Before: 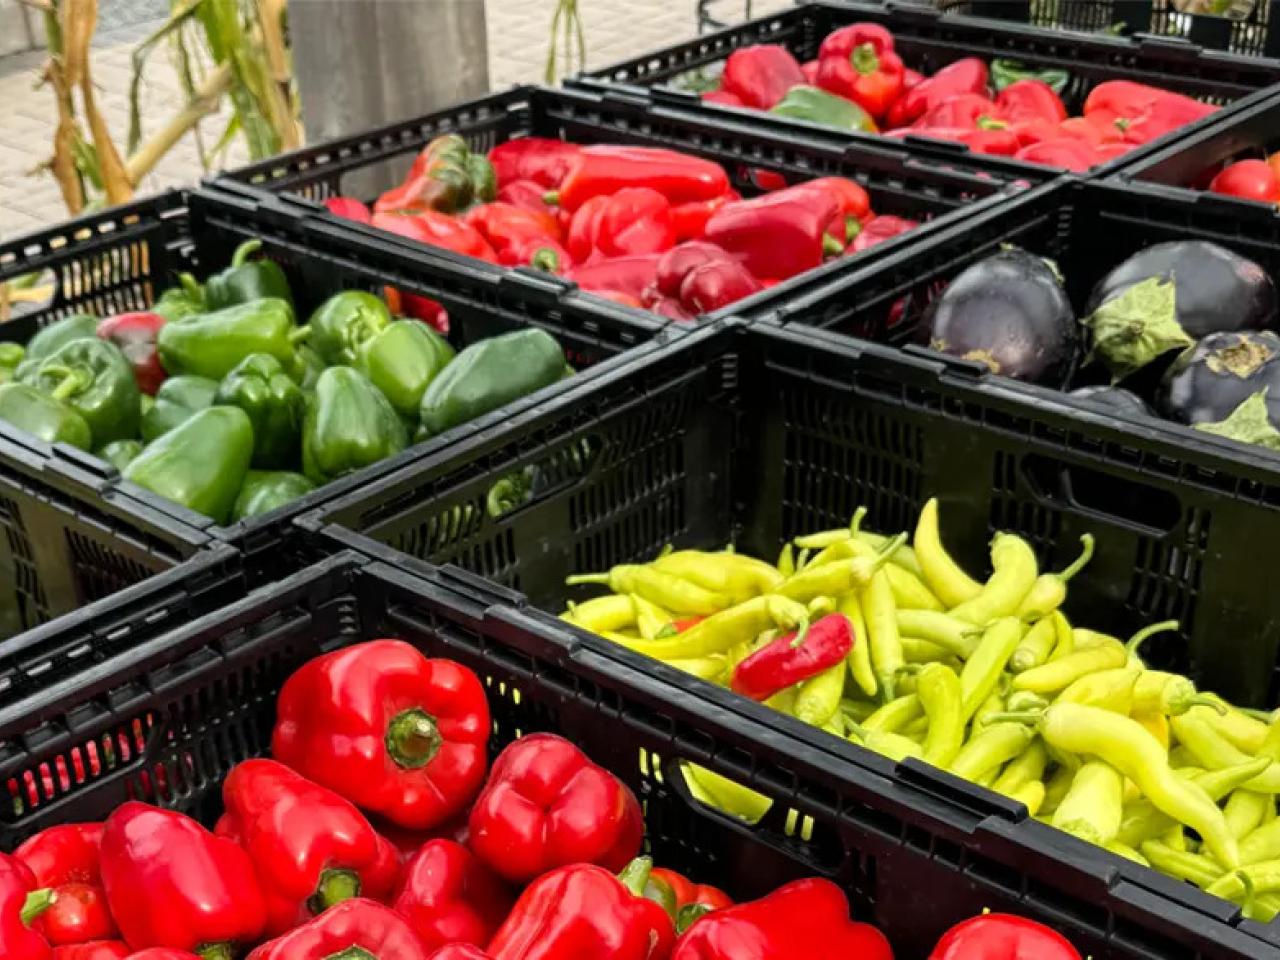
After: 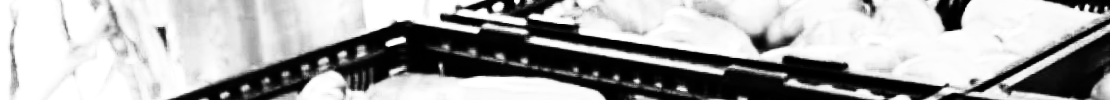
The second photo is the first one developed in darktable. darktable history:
tone equalizer: -8 EV -1.08 EV, -7 EV -1.01 EV, -6 EV -0.867 EV, -5 EV -0.578 EV, -3 EV 0.578 EV, -2 EV 0.867 EV, -1 EV 1.01 EV, +0 EV 1.08 EV, edges refinement/feathering 500, mask exposure compensation -1.57 EV, preserve details no
rgb curve: curves: ch0 [(0, 0) (0.21, 0.15) (0.24, 0.21) (0.5, 0.75) (0.75, 0.96) (0.89, 0.99) (1, 1)]; ch1 [(0, 0.02) (0.21, 0.13) (0.25, 0.2) (0.5, 0.67) (0.75, 0.9) (0.89, 0.97) (1, 1)]; ch2 [(0, 0.02) (0.21, 0.13) (0.25, 0.2) (0.5, 0.67) (0.75, 0.9) (0.89, 0.97) (1, 1)], compensate middle gray true
rotate and perspective: rotation -2.29°, automatic cropping off
white balance: red 1.127, blue 0.943
crop and rotate: left 9.644%, top 9.491%, right 6.021%, bottom 80.509%
contrast brightness saturation: saturation -1
